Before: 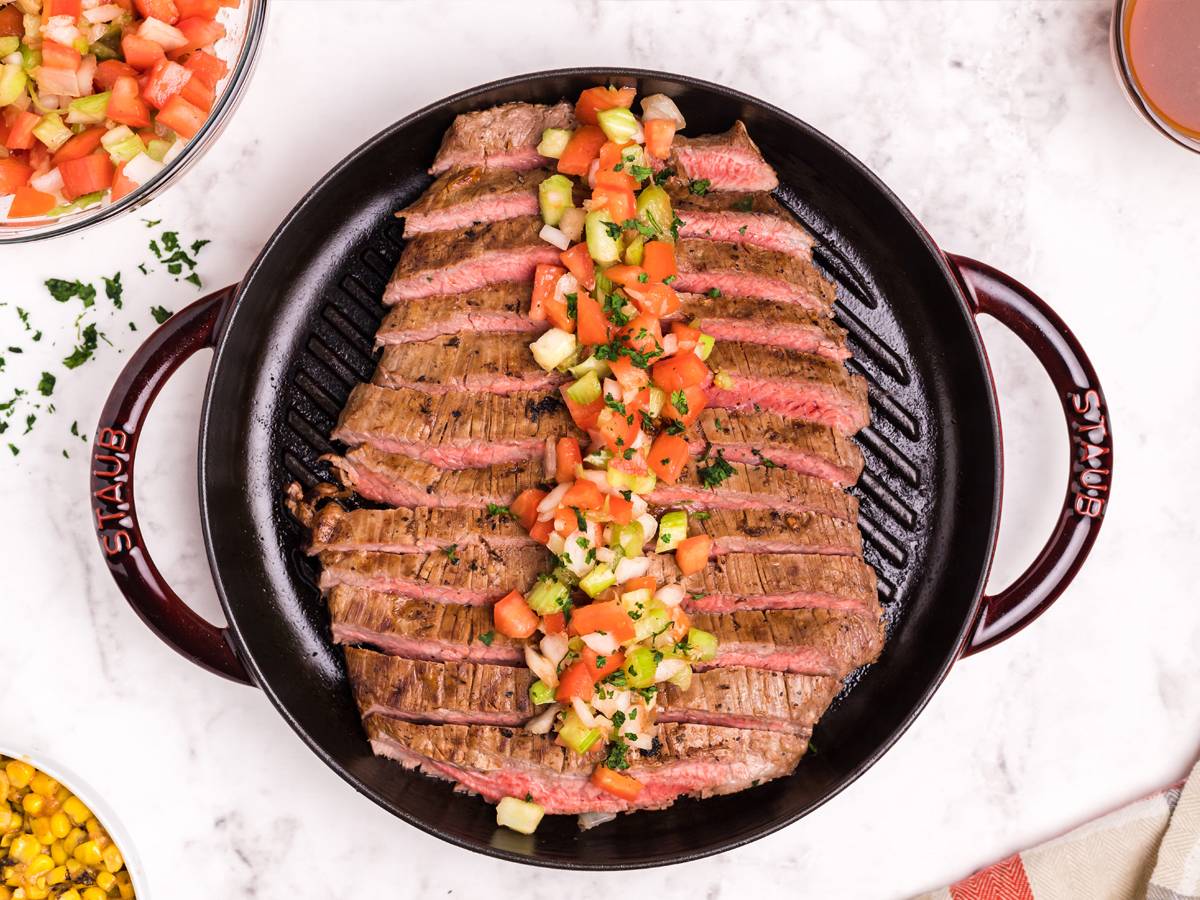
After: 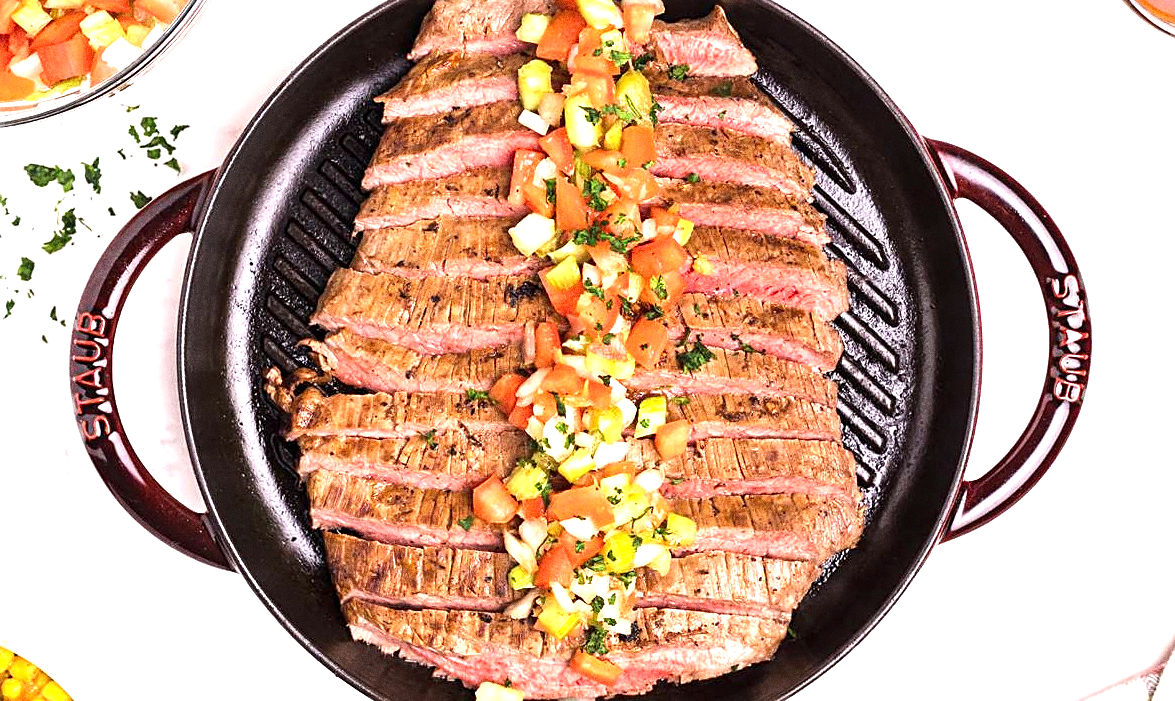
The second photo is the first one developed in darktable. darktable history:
sharpen: on, module defaults
grain: coarseness 0.09 ISO, strength 40%
exposure: exposure 1 EV, compensate highlight preservation false
white balance: emerald 1
crop and rotate: left 1.814%, top 12.818%, right 0.25%, bottom 9.225%
